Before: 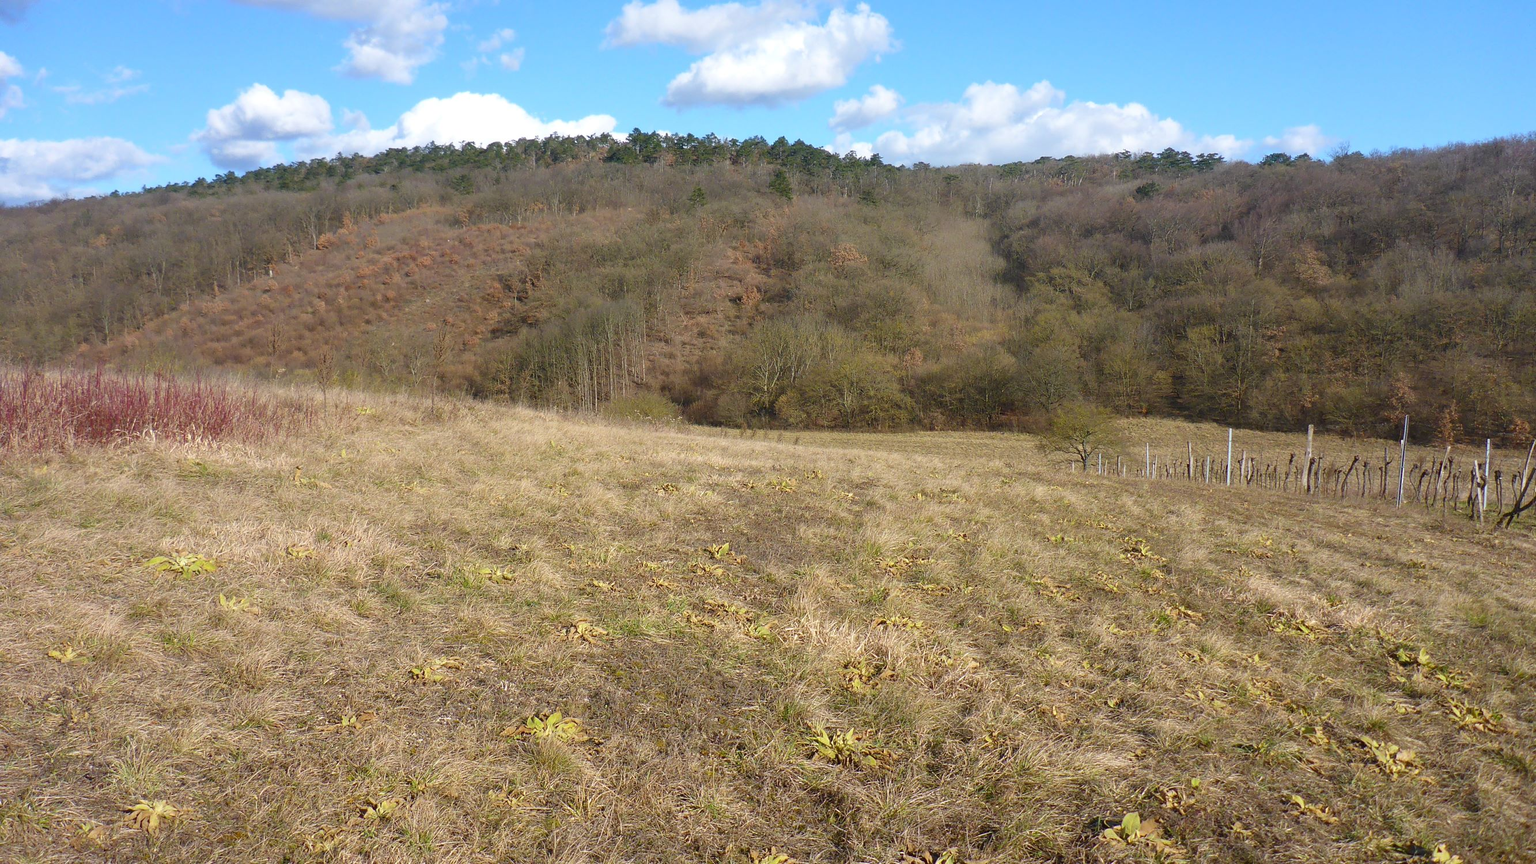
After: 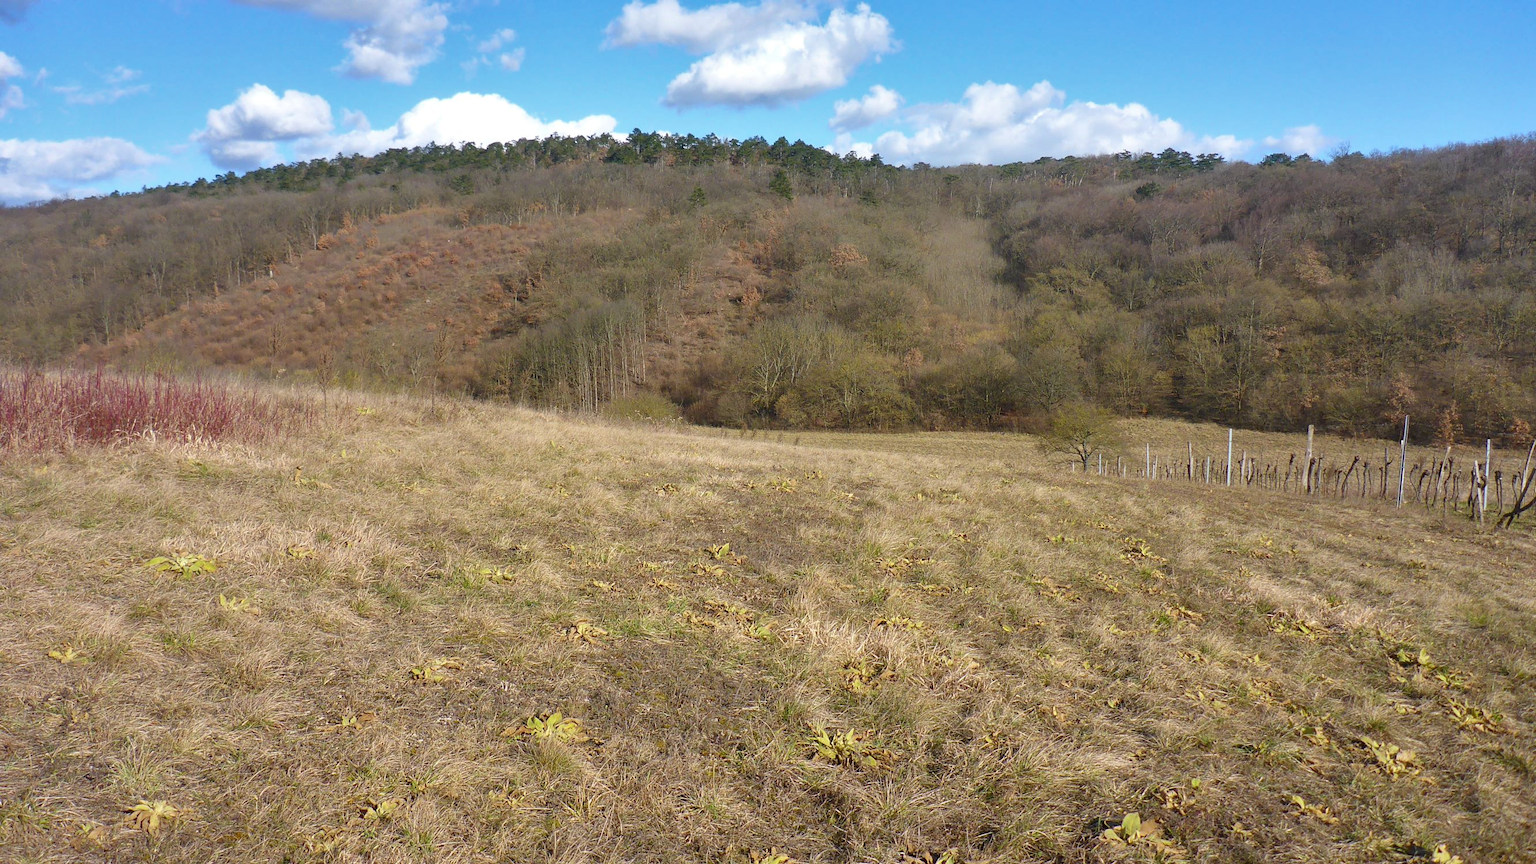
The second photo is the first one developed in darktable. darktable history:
shadows and highlights: shadows 52.89, soften with gaussian
